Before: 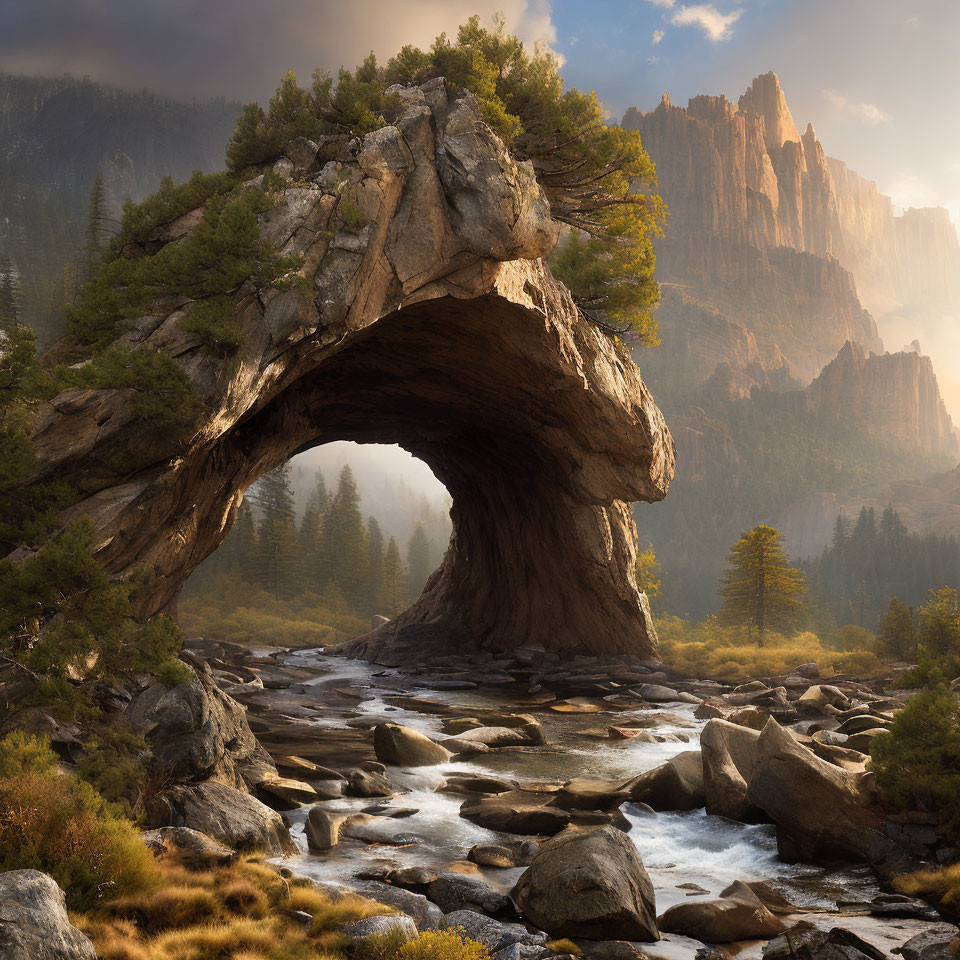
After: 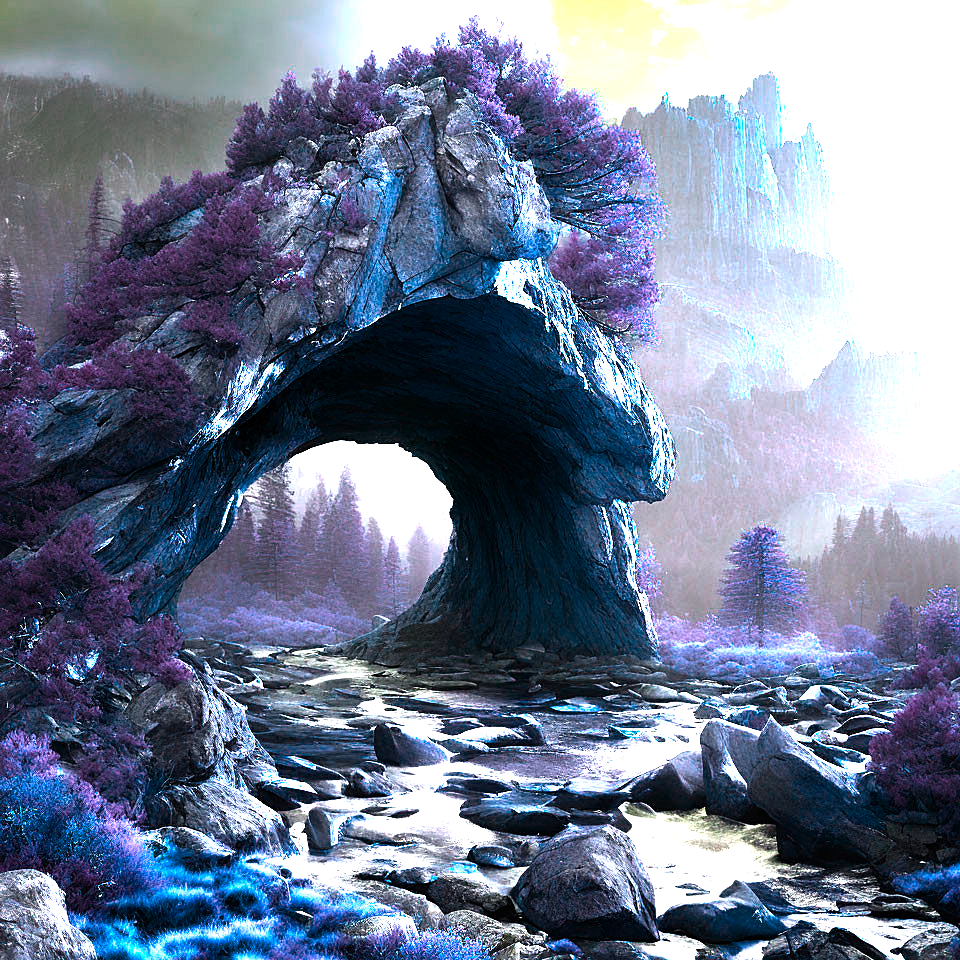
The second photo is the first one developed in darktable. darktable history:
exposure: exposure 1.066 EV, compensate exposure bias true, compensate highlight preservation false
sharpen: on, module defaults
color balance rgb: highlights gain › luminance 17.359%, linear chroma grading › global chroma 10.334%, perceptual saturation grading › global saturation 19.92%, hue shift -149.83°, contrast 35.108%, saturation formula JzAzBz (2021)
